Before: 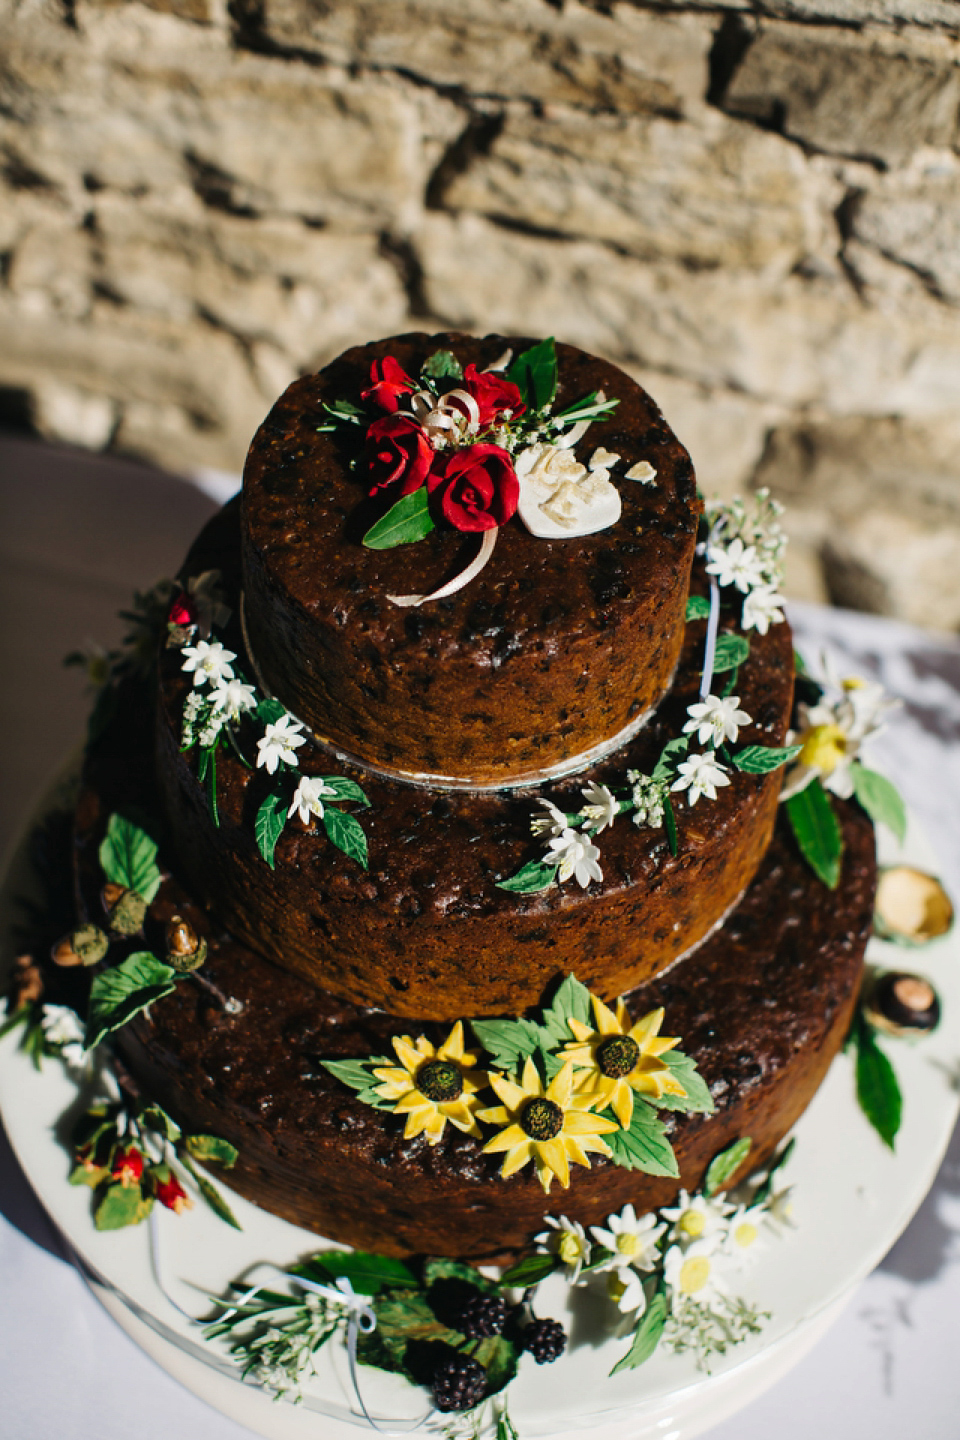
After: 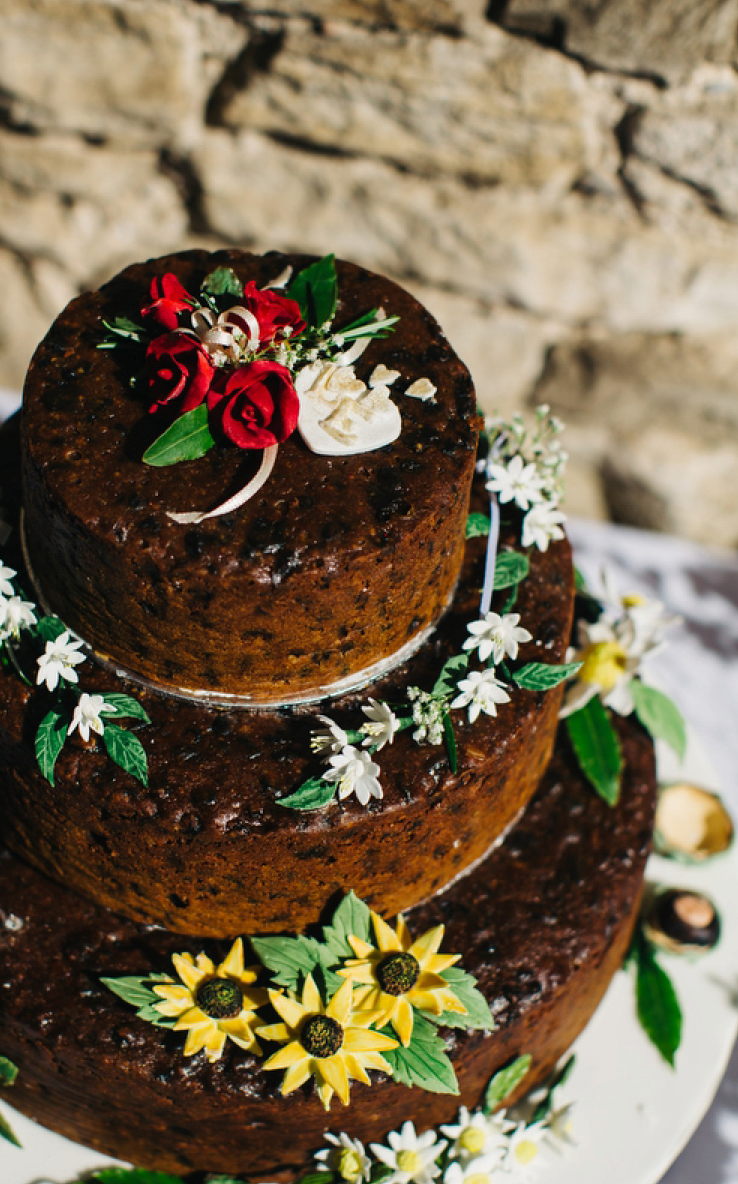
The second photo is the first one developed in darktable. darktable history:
crop: left 23.007%, top 5.825%, bottom 11.57%
